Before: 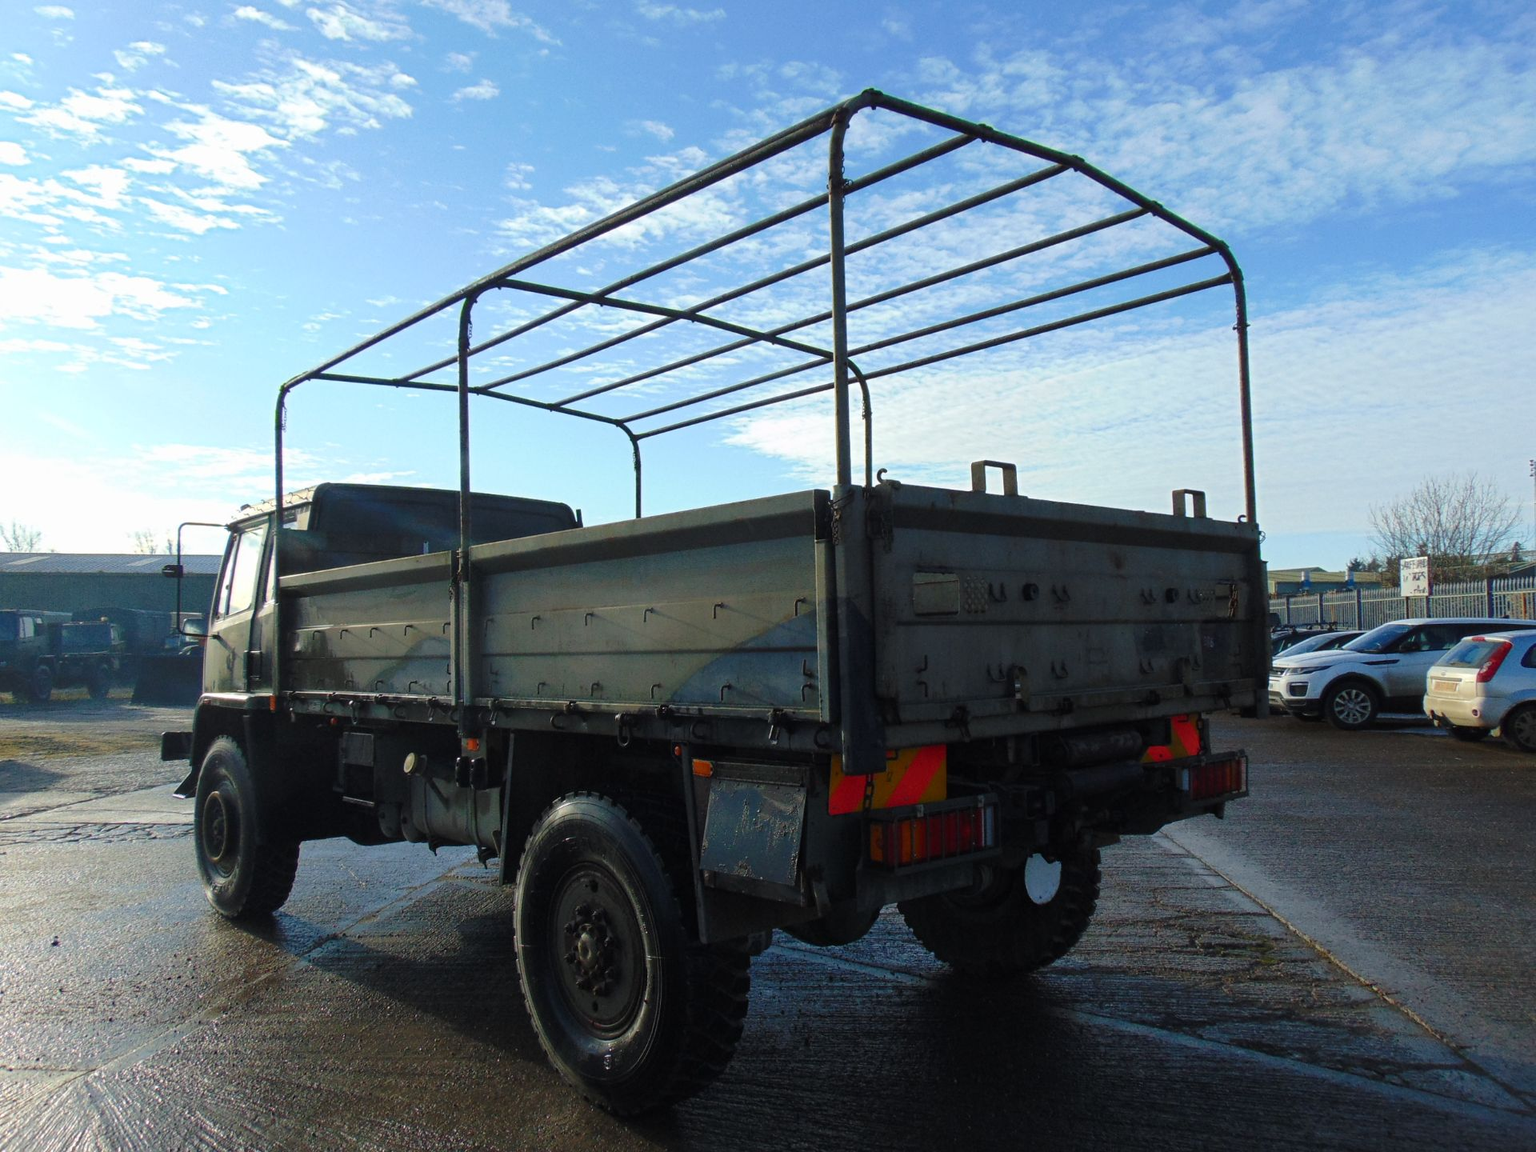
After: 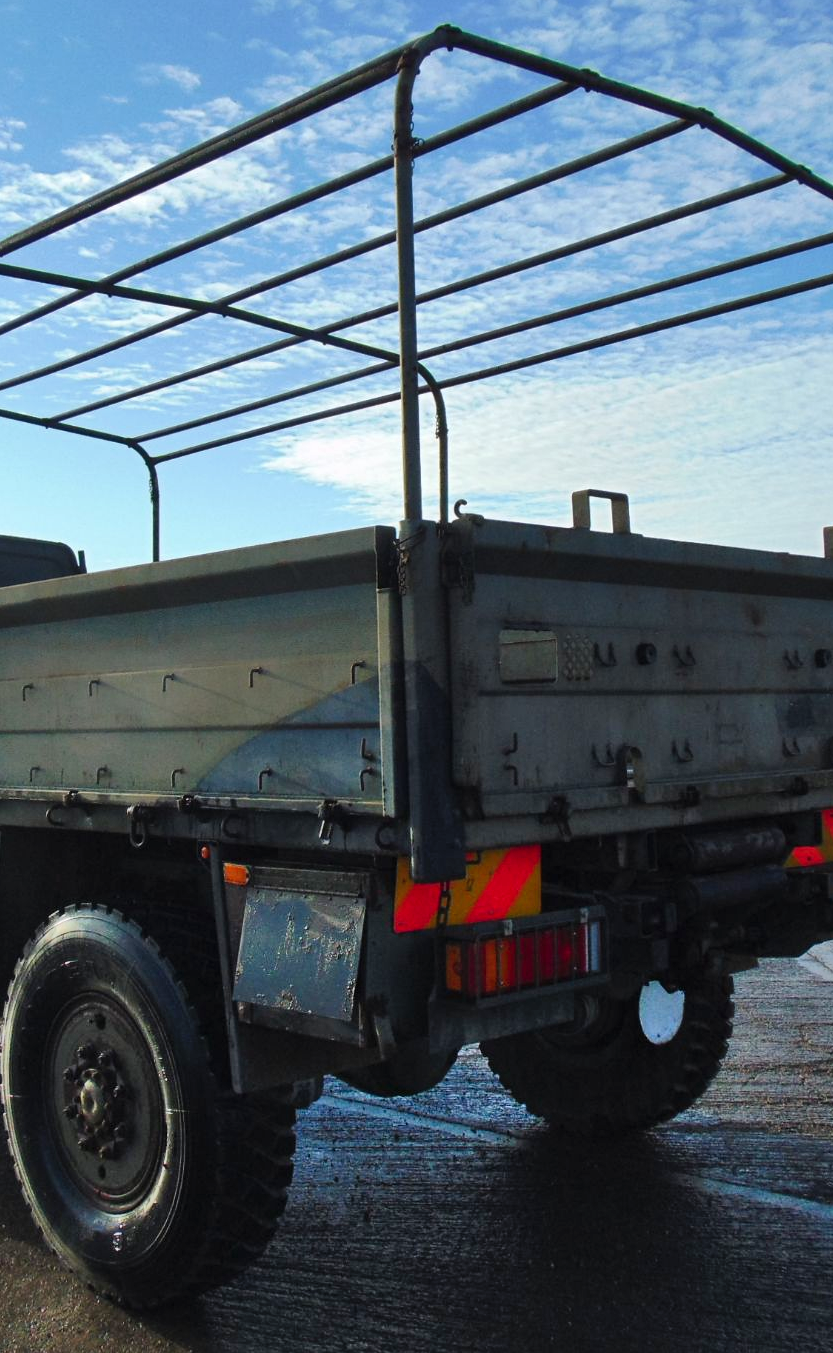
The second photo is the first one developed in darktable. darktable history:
shadows and highlights: low approximation 0.01, soften with gaussian
crop: left 33.452%, top 6.025%, right 23.155%
